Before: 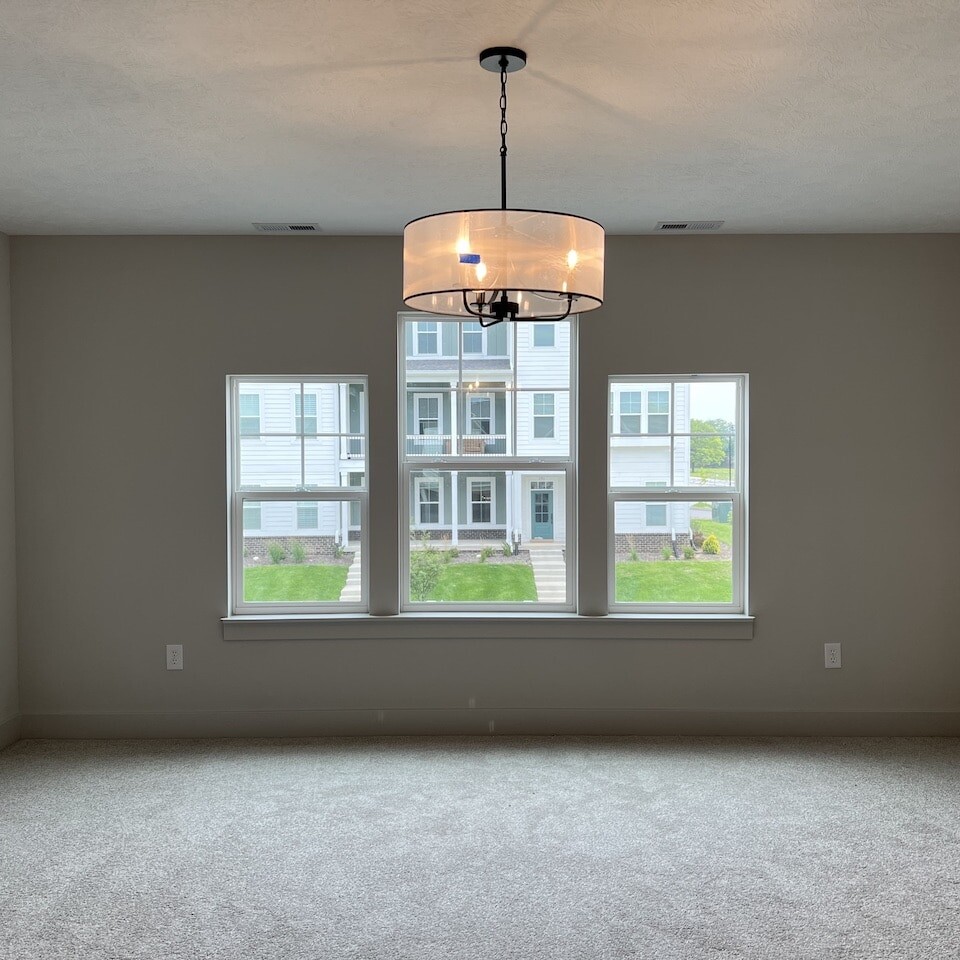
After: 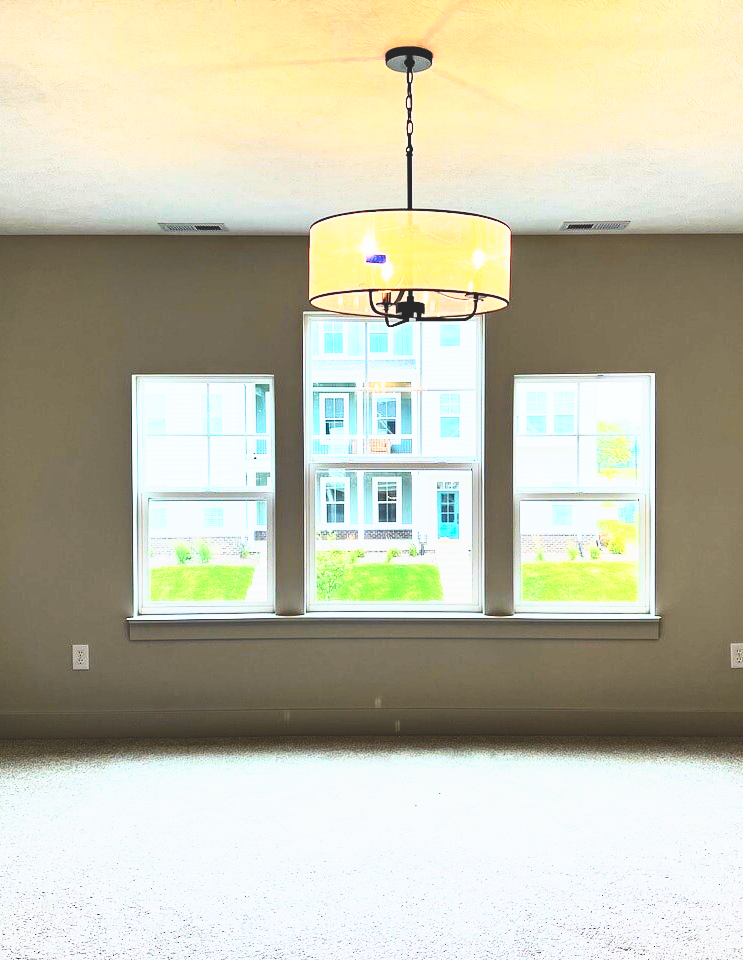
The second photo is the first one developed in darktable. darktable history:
base curve: curves: ch0 [(0, 0.036) (0.007, 0.037) (0.604, 0.887) (1, 1)], preserve colors none
haze removal: adaptive false
tone curve: curves: ch0 [(0, 0) (0.187, 0.12) (0.384, 0.363) (0.618, 0.698) (0.754, 0.857) (0.875, 0.956) (1, 0.987)]; ch1 [(0, 0) (0.402, 0.36) (0.476, 0.466) (0.501, 0.501) (0.518, 0.514) (0.564, 0.608) (0.614, 0.664) (0.692, 0.744) (1, 1)]; ch2 [(0, 0) (0.435, 0.412) (0.483, 0.481) (0.503, 0.503) (0.522, 0.535) (0.563, 0.601) (0.627, 0.699) (0.699, 0.753) (0.997, 0.858)], color space Lab, independent channels
crop: left 9.88%, right 12.664%
exposure: black level correction 0, exposure 0.6 EV, compensate exposure bias true, compensate highlight preservation false
